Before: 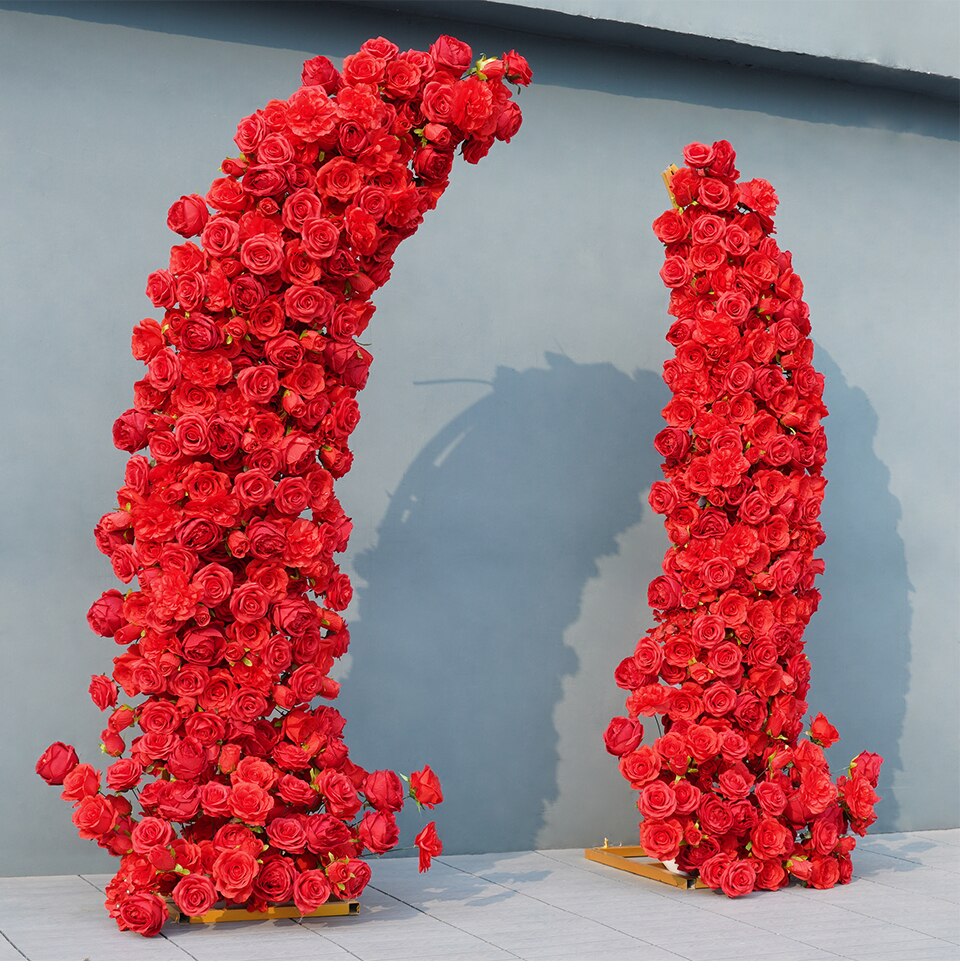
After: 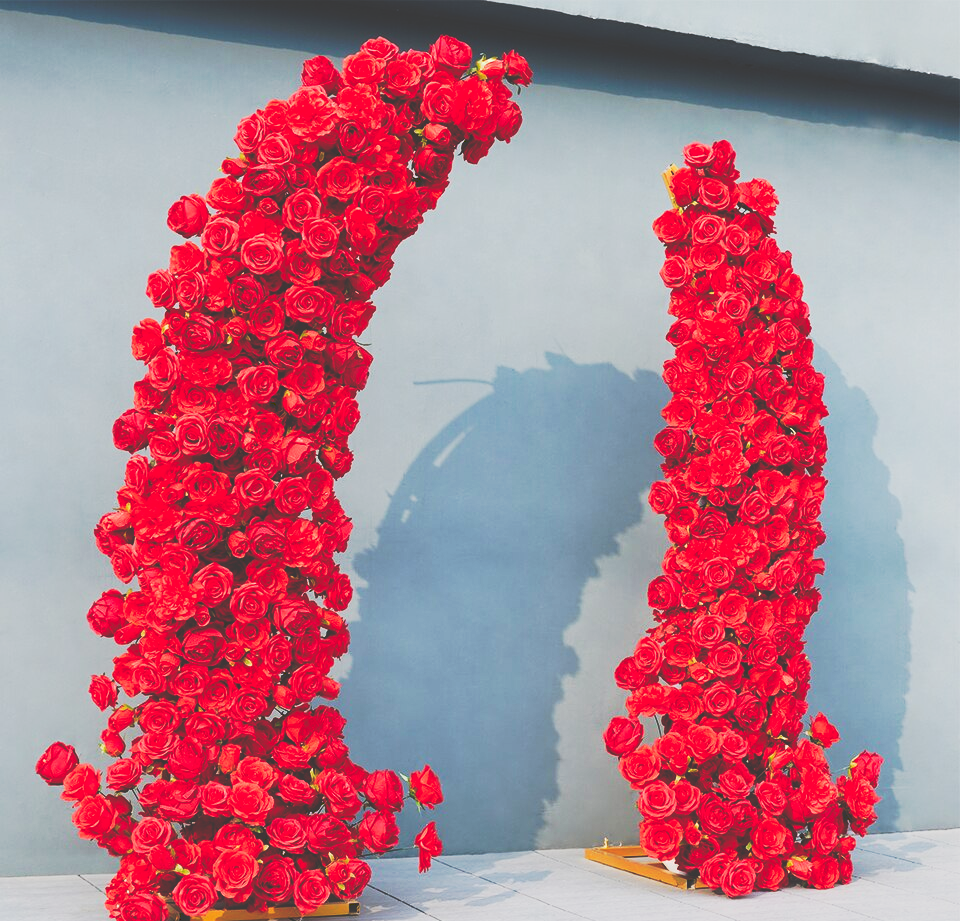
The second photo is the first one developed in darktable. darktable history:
crop and rotate: top 0%, bottom 5.097%
tone curve: curves: ch0 [(0, 0) (0.003, 0.231) (0.011, 0.231) (0.025, 0.231) (0.044, 0.231) (0.069, 0.235) (0.1, 0.24) (0.136, 0.246) (0.177, 0.256) (0.224, 0.279) (0.277, 0.313) (0.335, 0.354) (0.399, 0.428) (0.468, 0.514) (0.543, 0.61) (0.623, 0.728) (0.709, 0.808) (0.801, 0.873) (0.898, 0.909) (1, 1)], preserve colors none
